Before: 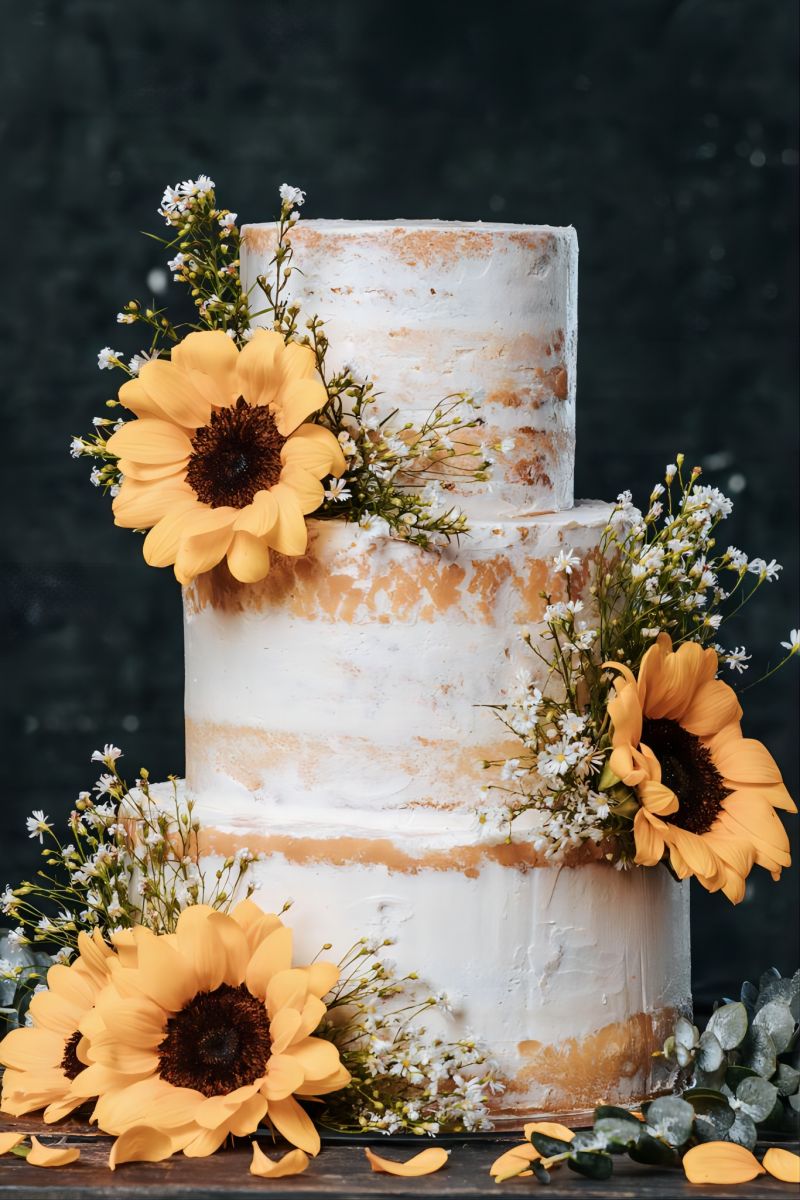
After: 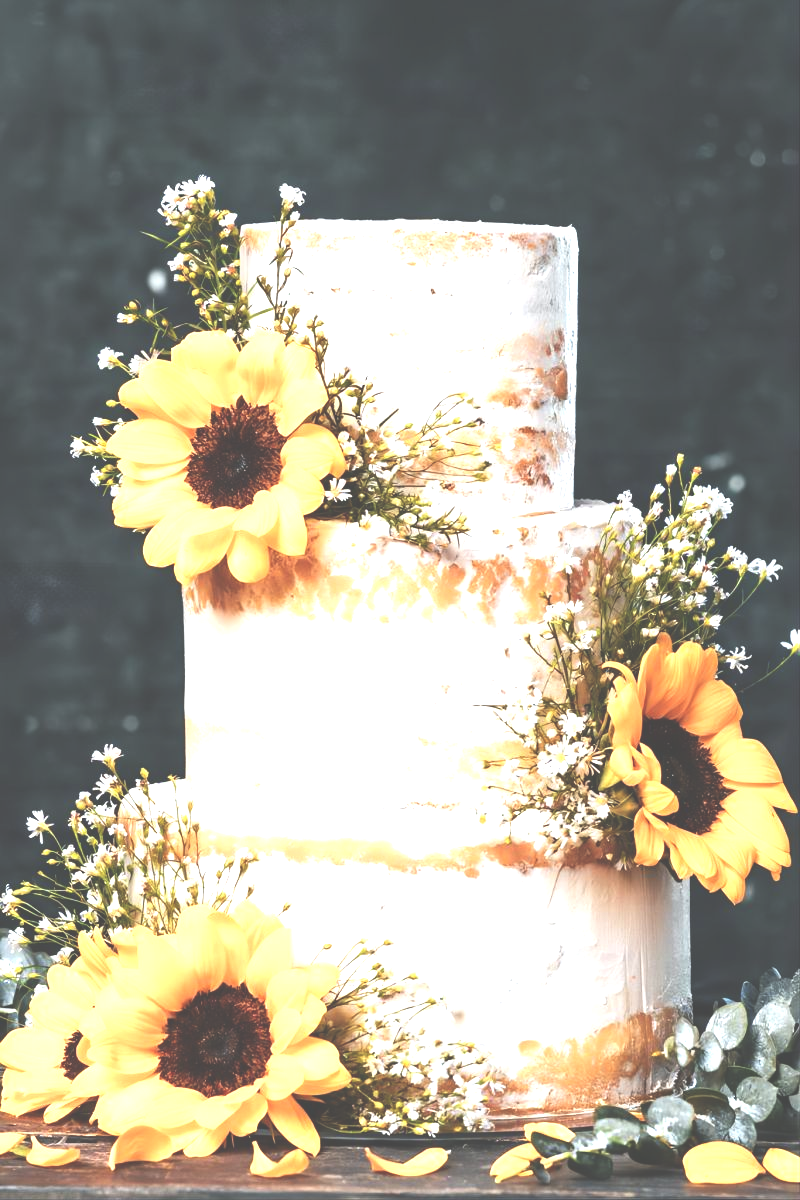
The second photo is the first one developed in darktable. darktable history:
exposure: black level correction -0.024, exposure 1.395 EV, compensate highlight preservation false
